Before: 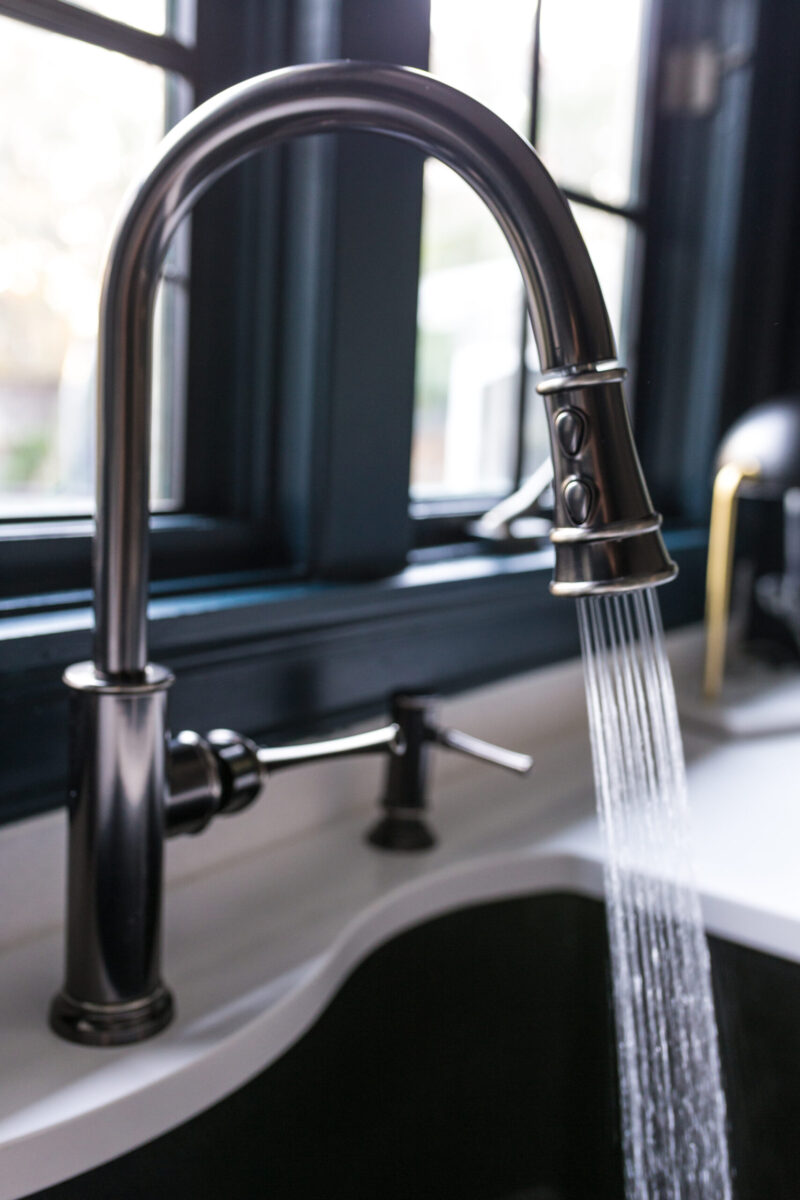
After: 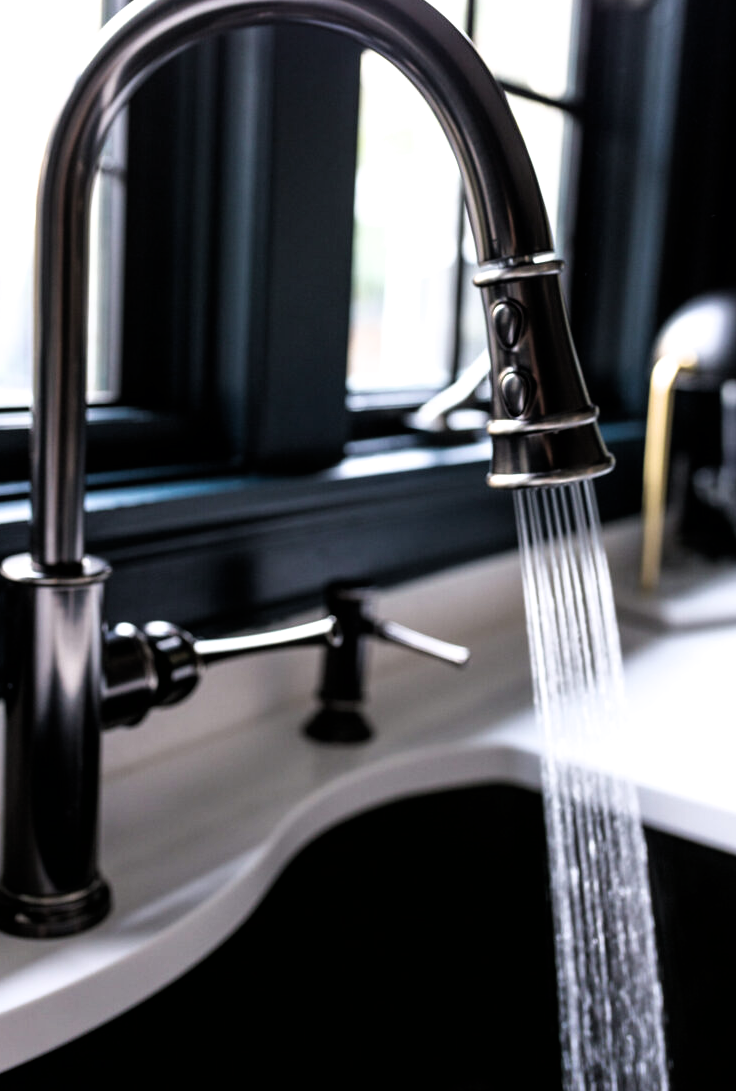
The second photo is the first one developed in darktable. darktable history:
filmic rgb: black relative exposure -8.22 EV, white relative exposure 2.2 EV, target white luminance 99.992%, hardness 7.2, latitude 75.55%, contrast 1.324, highlights saturation mix -2.38%, shadows ↔ highlights balance 29.63%
crop and rotate: left 7.92%, top 9.004%
